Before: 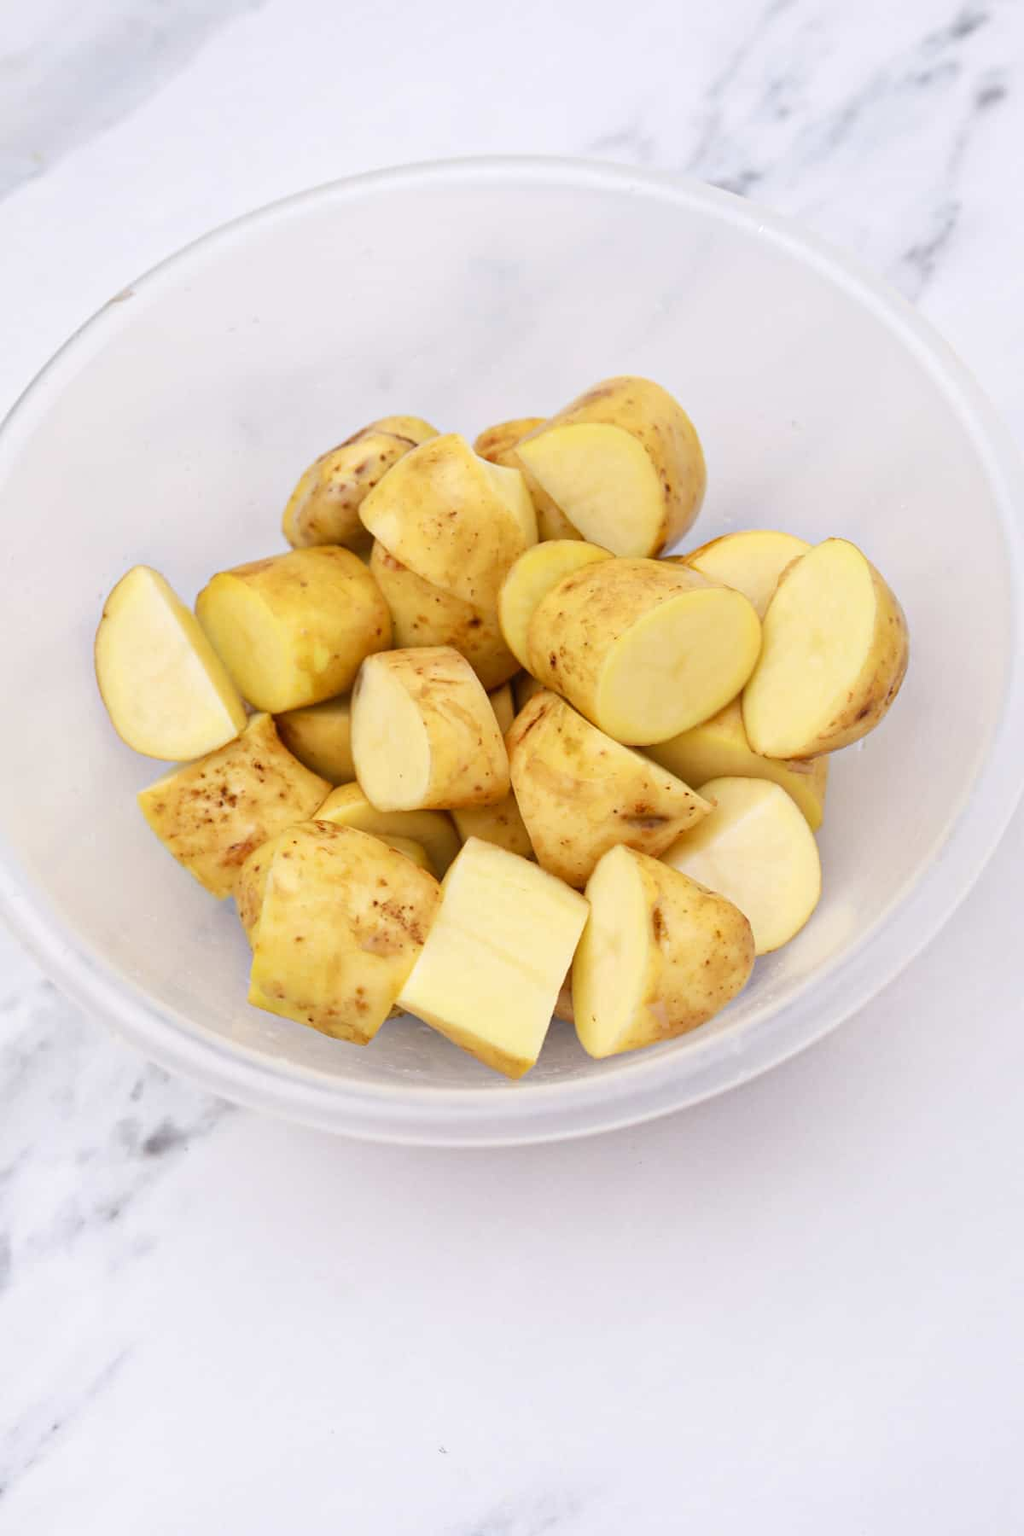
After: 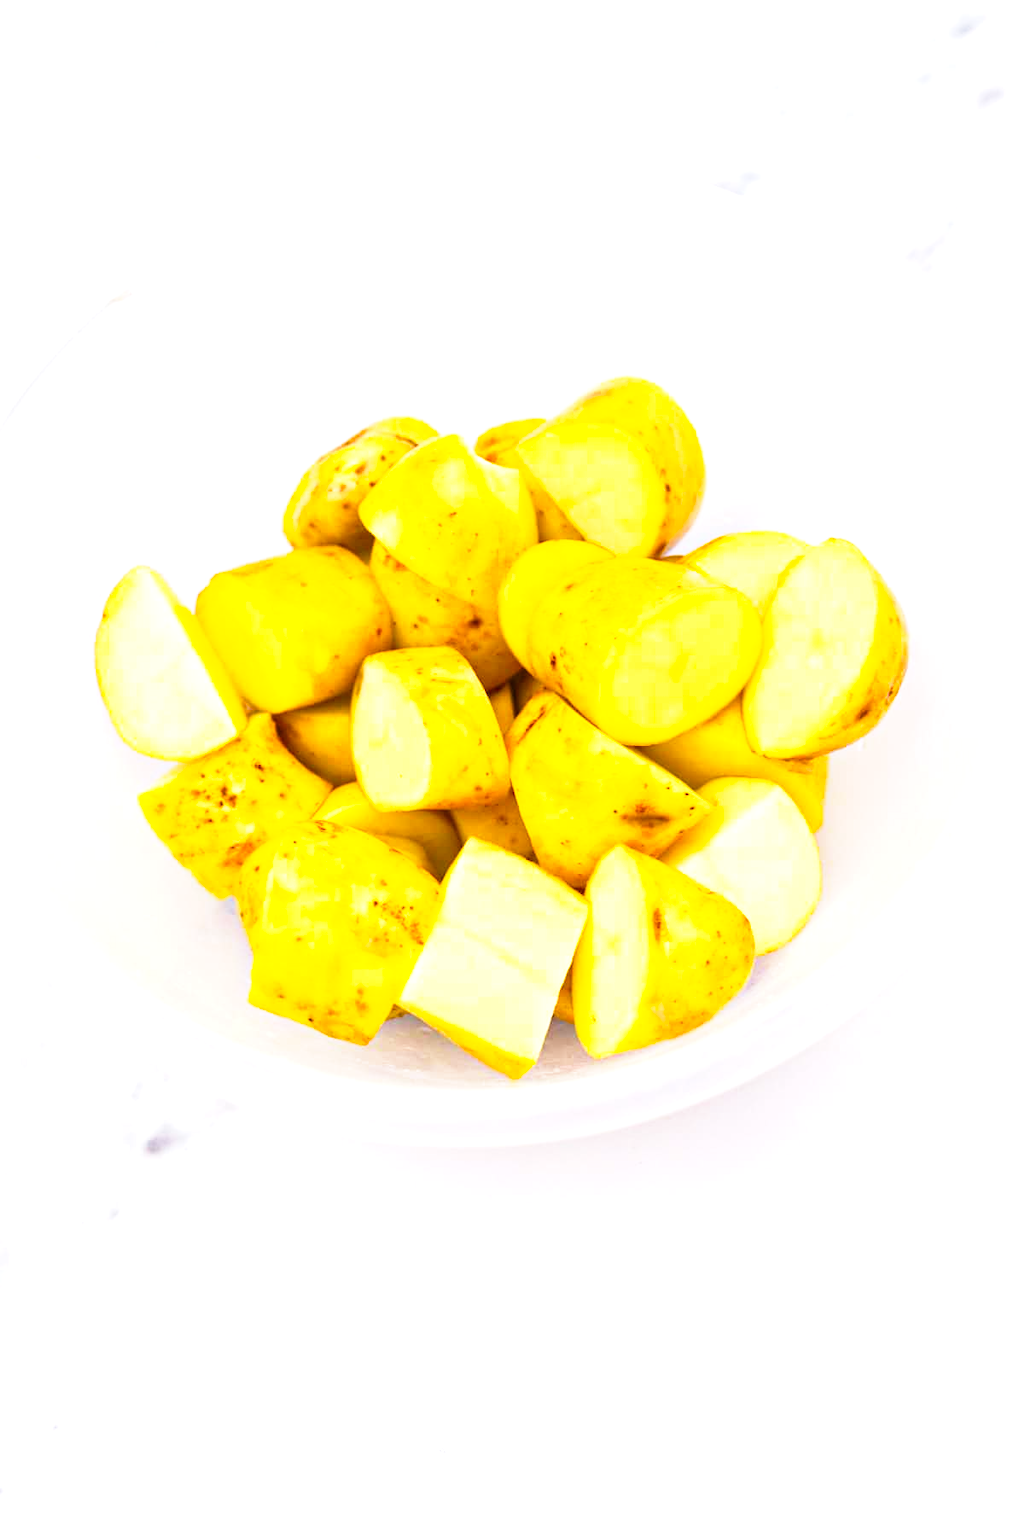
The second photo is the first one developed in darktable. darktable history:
base curve: curves: ch0 [(0, 0) (0.579, 0.807) (1, 1)], preserve colors none
color balance rgb: linear chroma grading › global chroma 20%, perceptual saturation grading › global saturation 25%, perceptual brilliance grading › global brilliance 20%, global vibrance 20%
